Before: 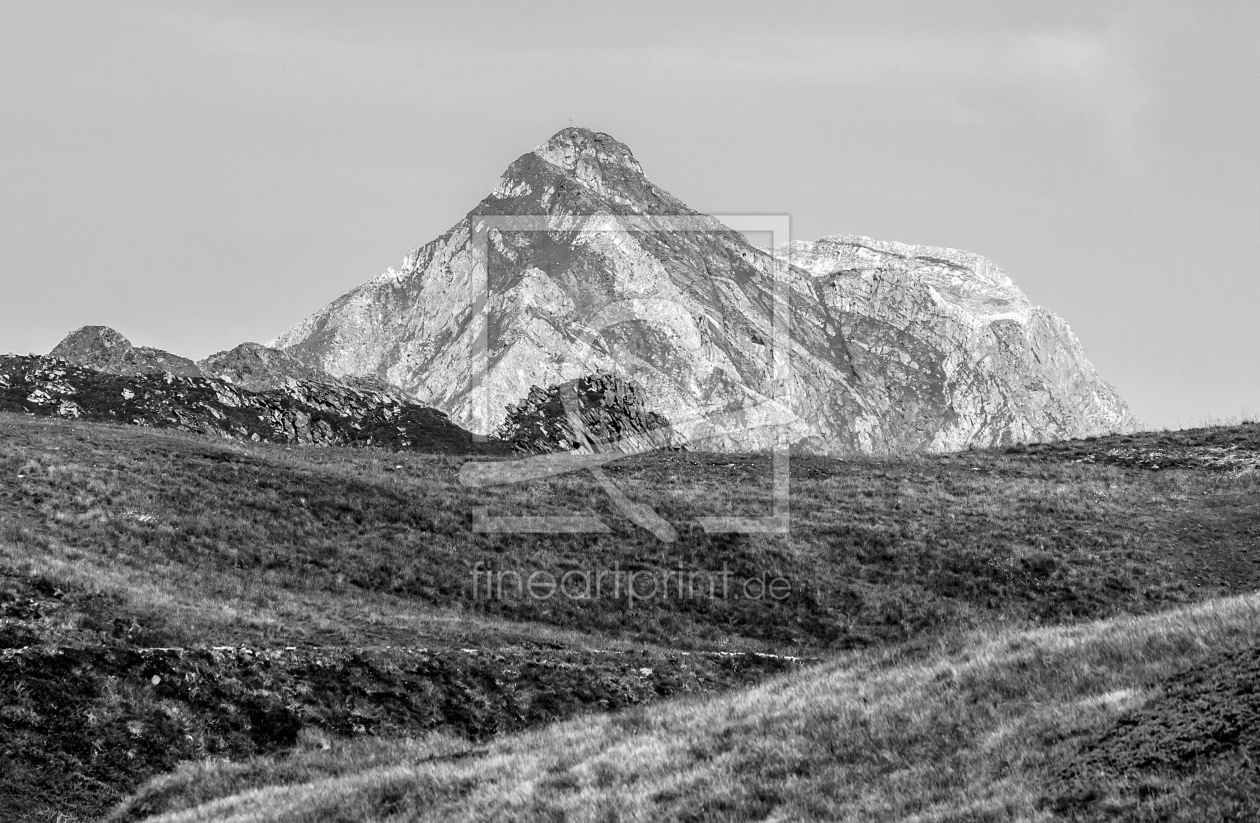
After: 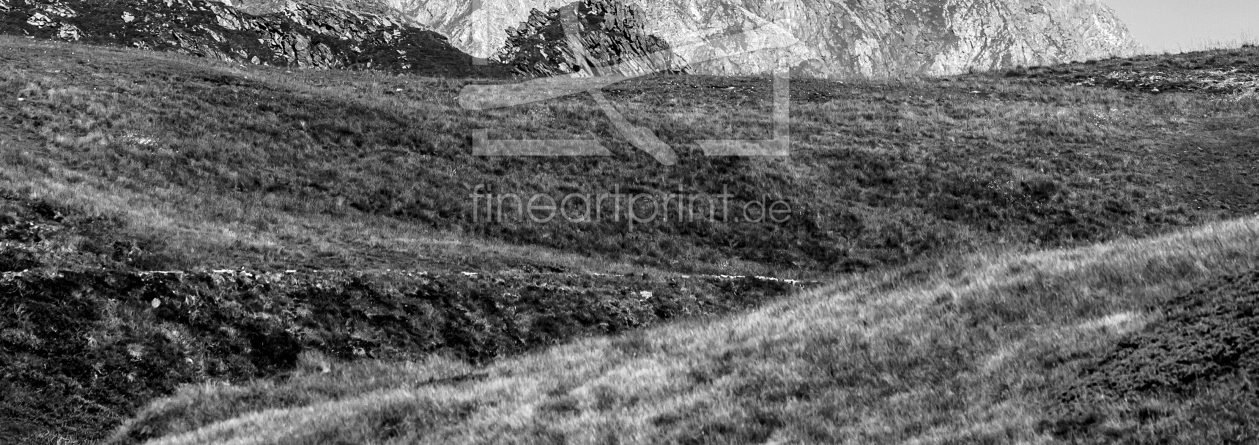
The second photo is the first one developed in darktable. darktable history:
crop and rotate: top 45.828%, right 0.005%
